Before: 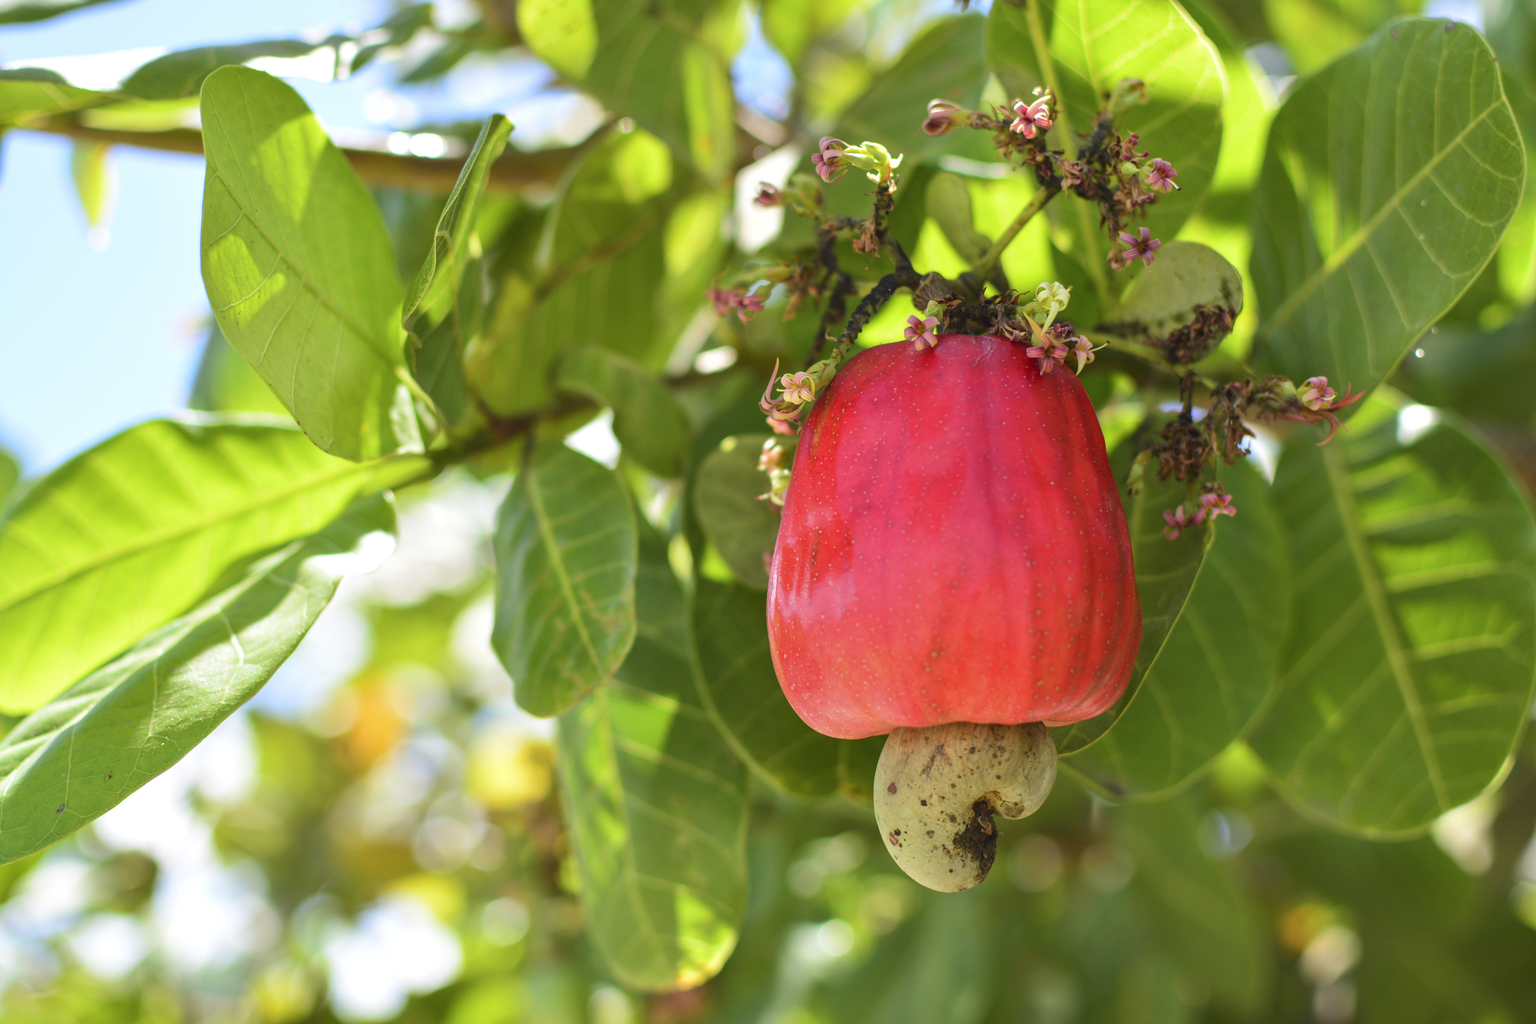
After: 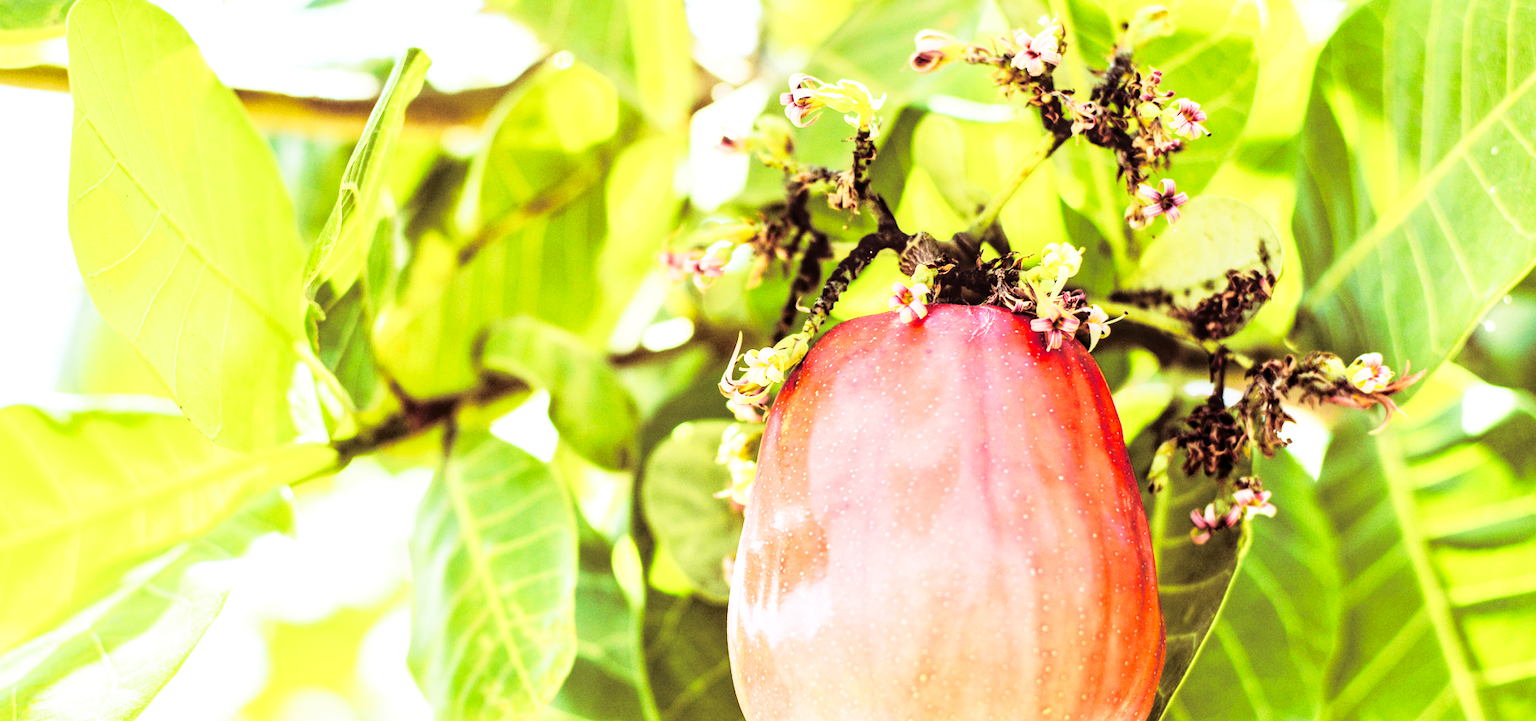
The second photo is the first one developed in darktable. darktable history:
crop and rotate: left 9.345%, top 7.22%, right 4.982%, bottom 32.331%
base curve: curves: ch0 [(0, 0) (0.028, 0.03) (0.121, 0.232) (0.46, 0.748) (0.859, 0.968) (1, 1)], preserve colors none
exposure: exposure 0.207 EV, compensate highlight preservation false
local contrast: detail 130%
rgb curve: curves: ch0 [(0, 0) (0.21, 0.15) (0.24, 0.21) (0.5, 0.75) (0.75, 0.96) (0.89, 0.99) (1, 1)]; ch1 [(0, 0.02) (0.21, 0.13) (0.25, 0.2) (0.5, 0.67) (0.75, 0.9) (0.89, 0.97) (1, 1)]; ch2 [(0, 0.02) (0.21, 0.13) (0.25, 0.2) (0.5, 0.67) (0.75, 0.9) (0.89, 0.97) (1, 1)], compensate middle gray true
split-toning: on, module defaults
